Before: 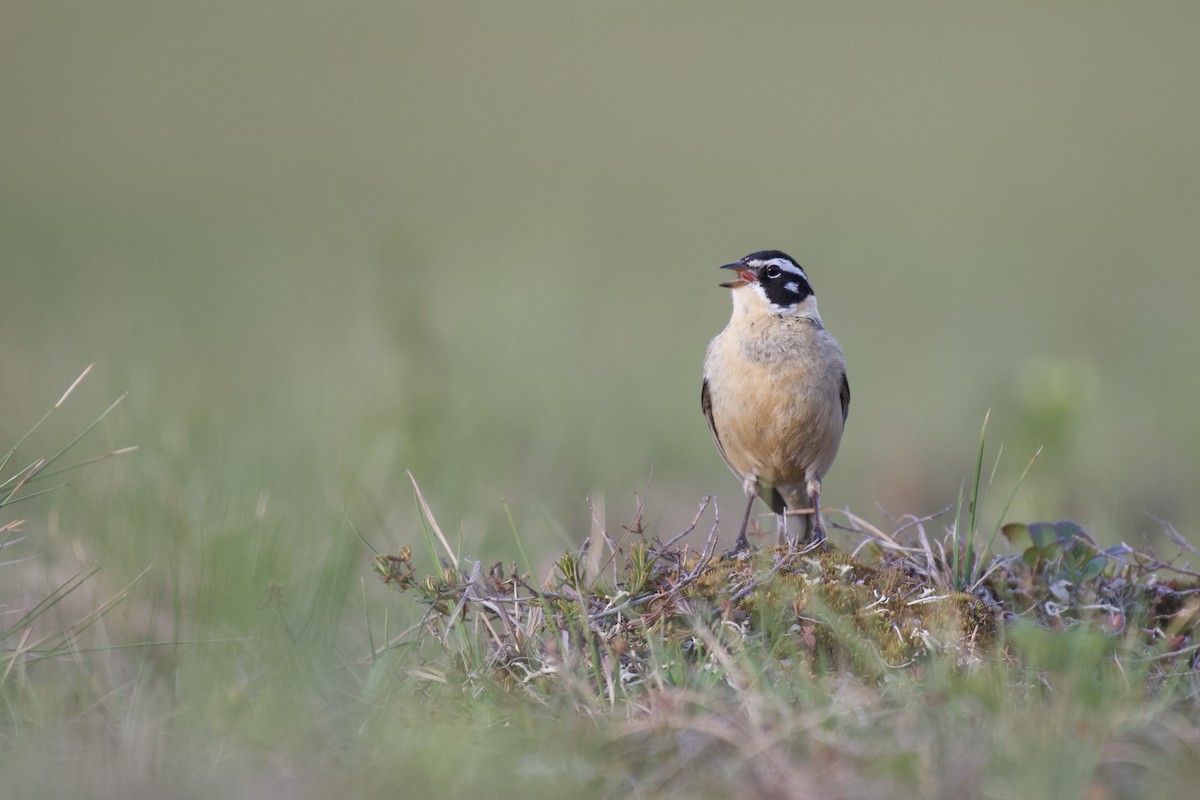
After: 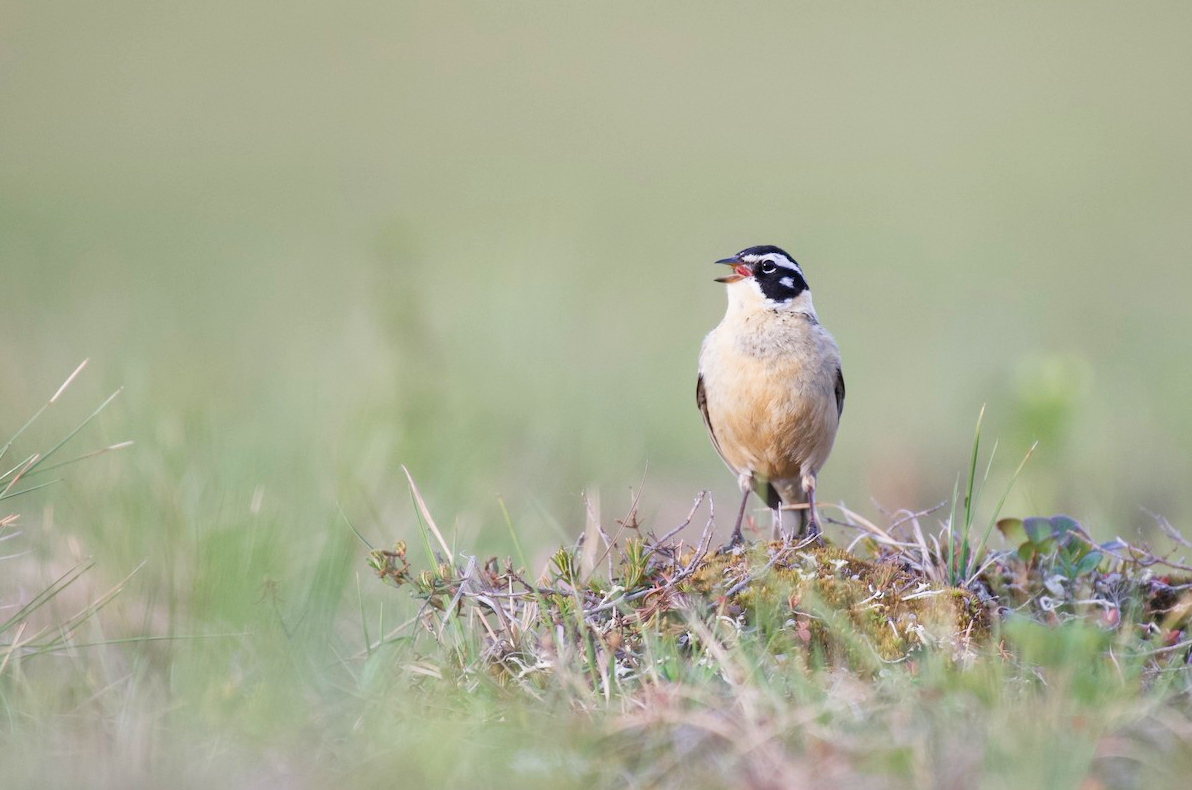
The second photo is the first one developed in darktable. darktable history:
tone curve: curves: ch0 [(0, 0) (0.004, 0.001) (0.133, 0.132) (0.325, 0.395) (0.455, 0.565) (0.832, 0.925) (1, 1)], preserve colors none
crop: left 0.47%, top 0.721%, right 0.195%, bottom 0.522%
